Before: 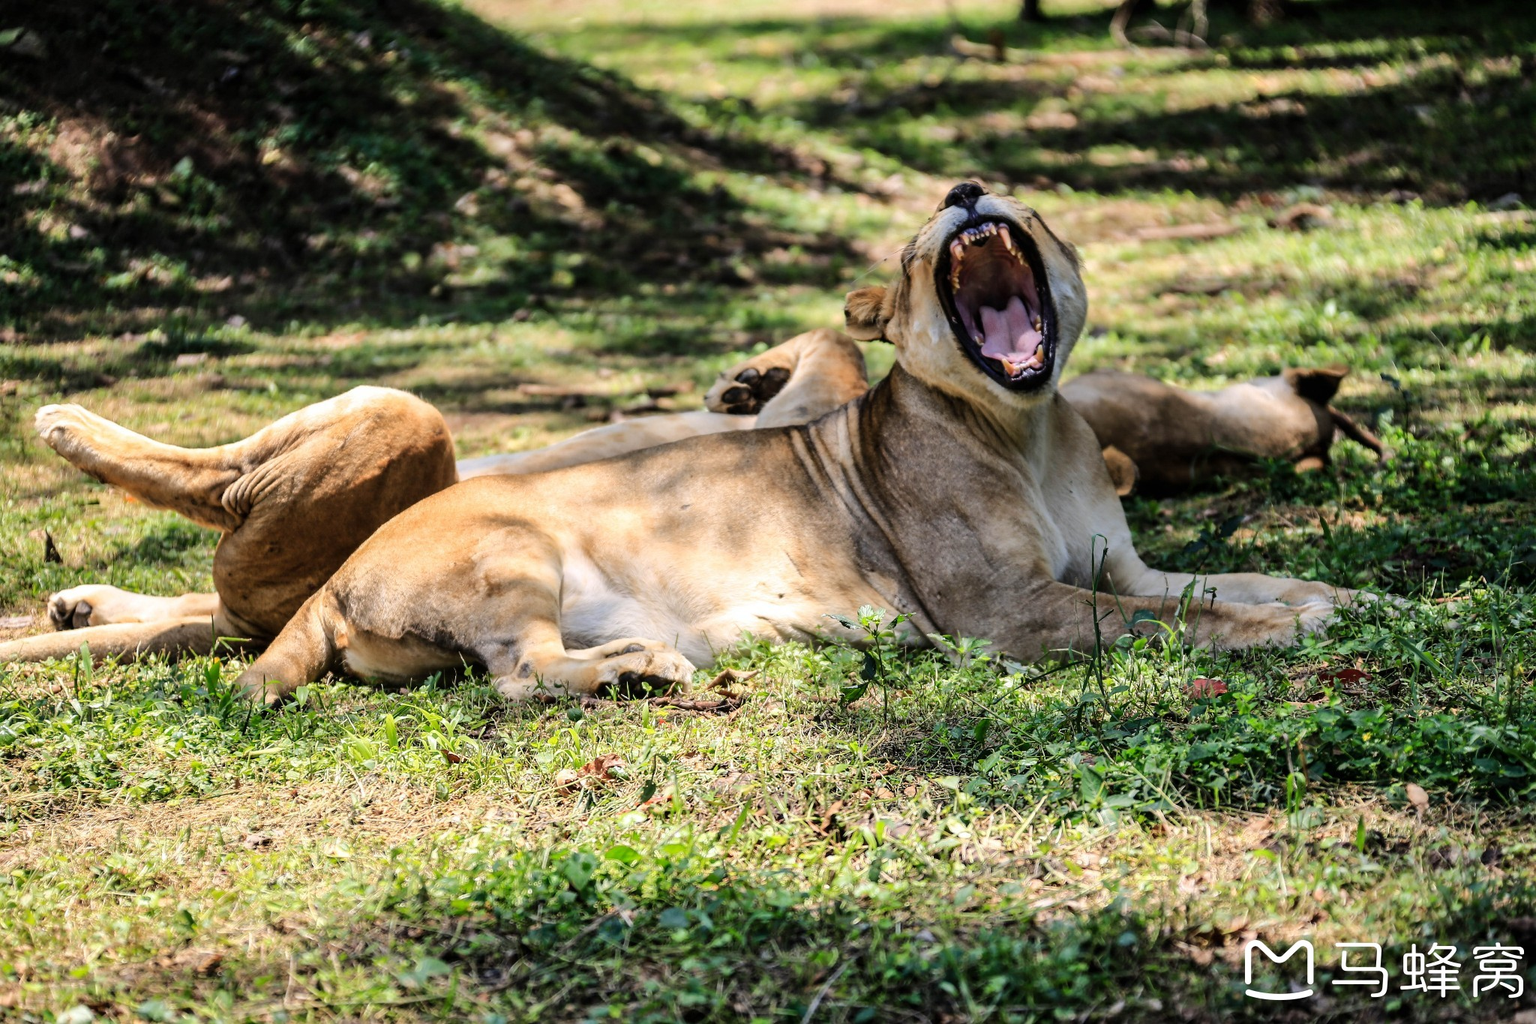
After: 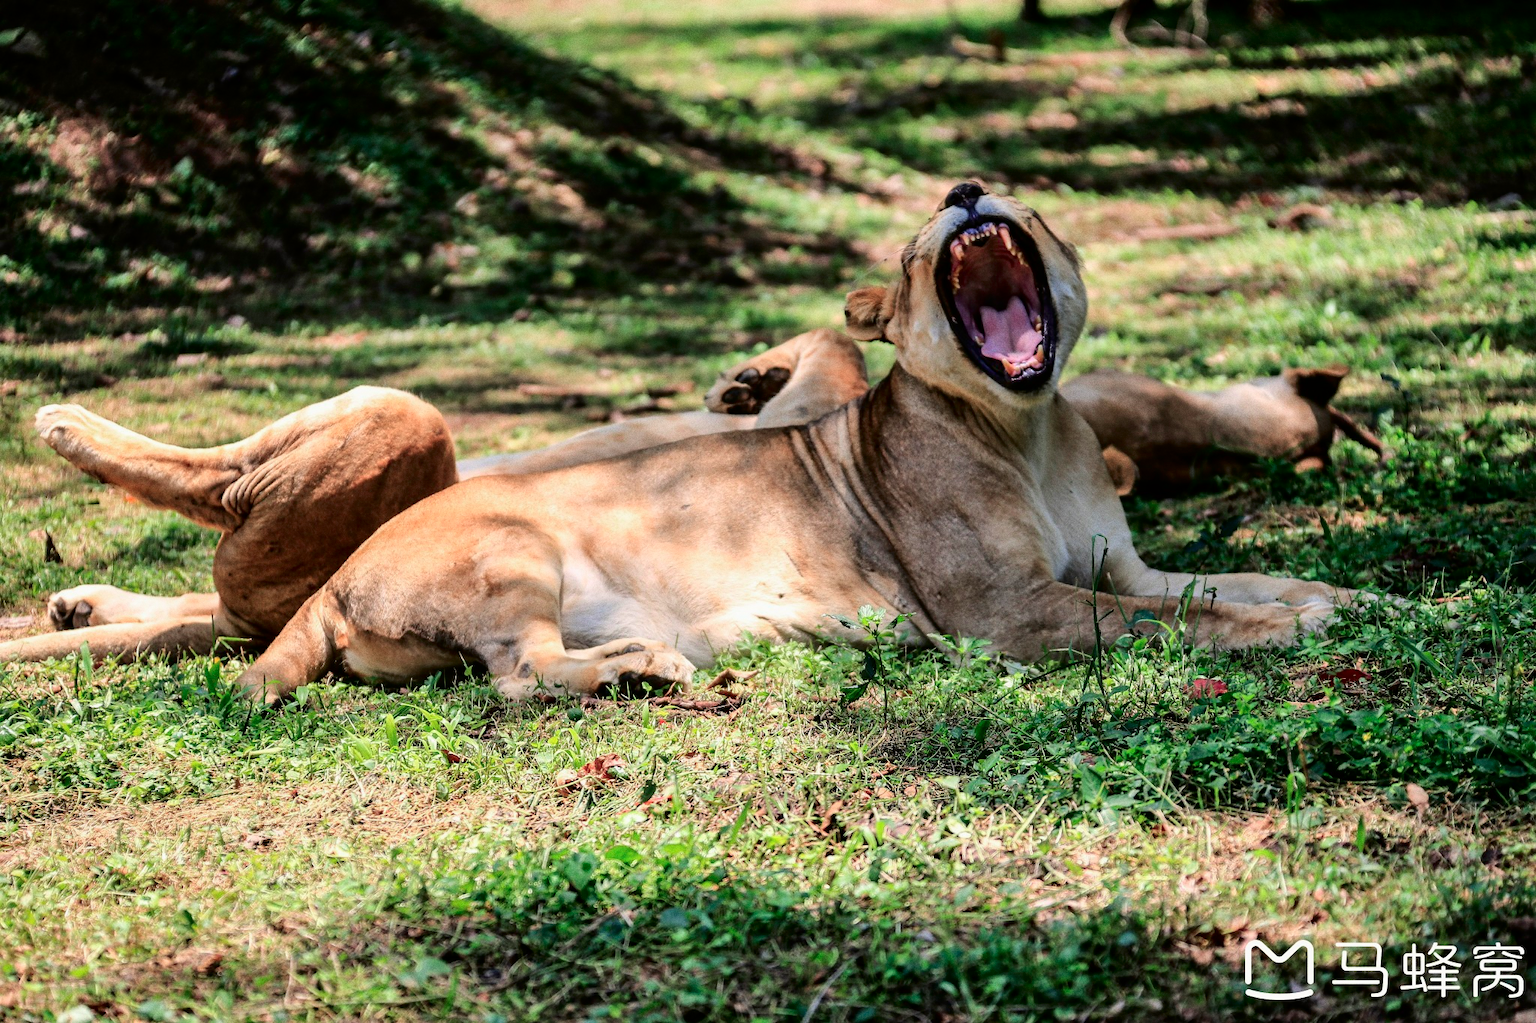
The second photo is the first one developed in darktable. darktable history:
grain: coarseness 0.09 ISO
tone curve: curves: ch0 [(0, 0) (0.059, 0.027) (0.162, 0.125) (0.304, 0.279) (0.547, 0.532) (0.828, 0.815) (1, 0.983)]; ch1 [(0, 0) (0.23, 0.166) (0.34, 0.298) (0.371, 0.334) (0.435, 0.413) (0.477, 0.469) (0.499, 0.498) (0.529, 0.544) (0.559, 0.587) (0.743, 0.798) (1, 1)]; ch2 [(0, 0) (0.431, 0.414) (0.498, 0.503) (0.524, 0.531) (0.568, 0.567) (0.6, 0.597) (0.643, 0.631) (0.74, 0.721) (1, 1)], color space Lab, independent channels, preserve colors none
